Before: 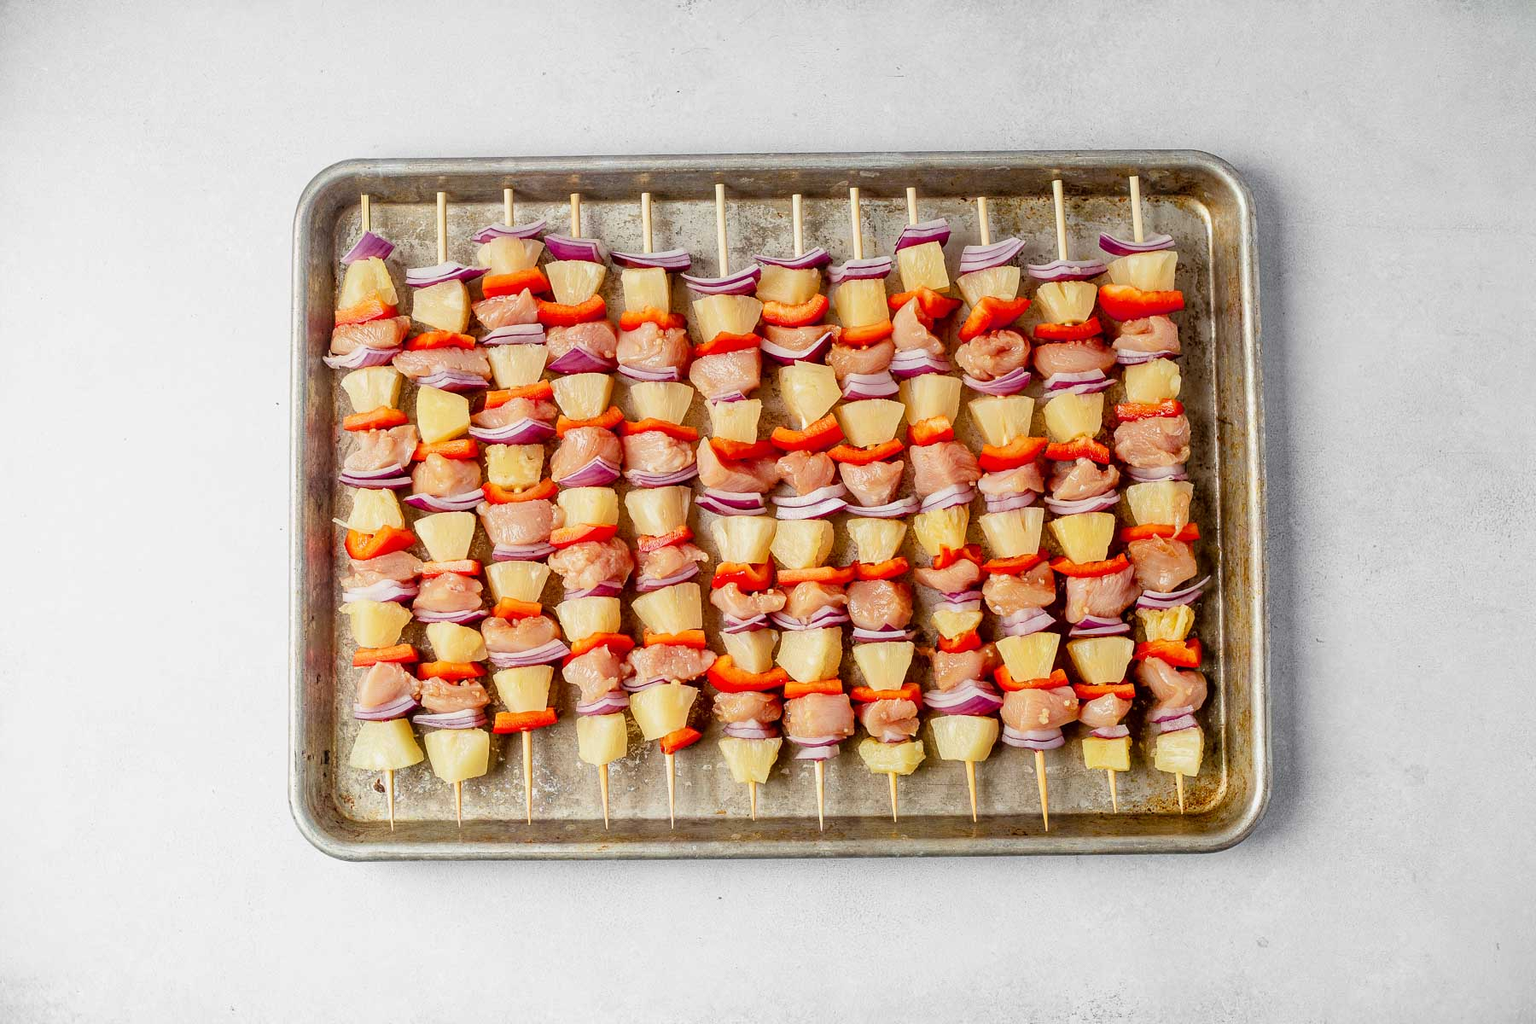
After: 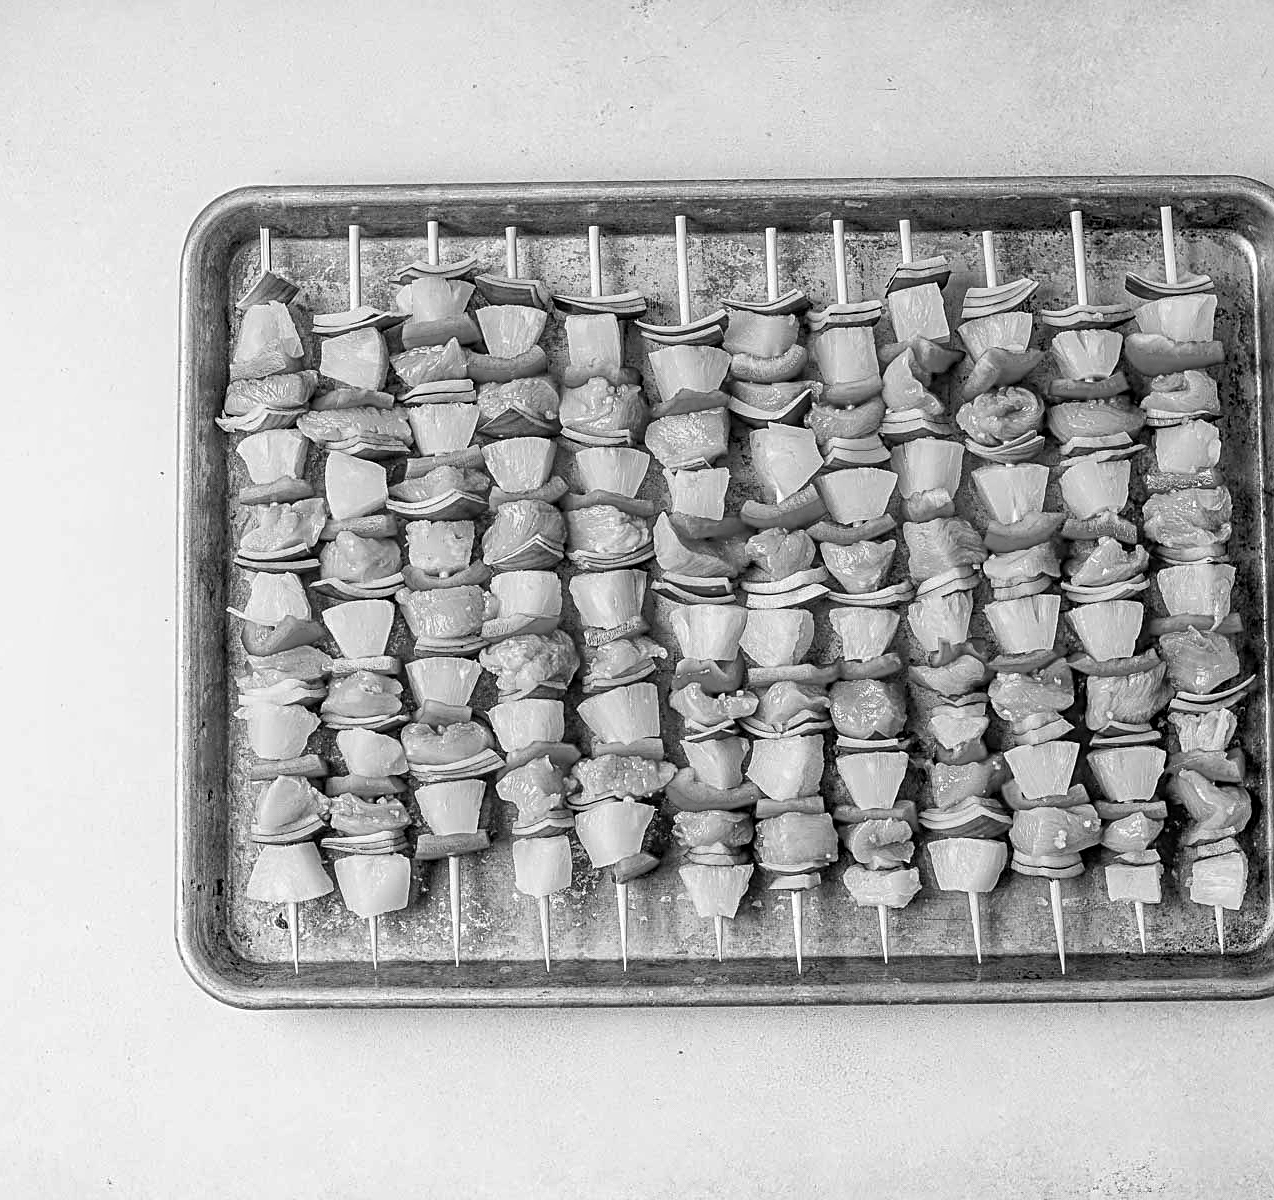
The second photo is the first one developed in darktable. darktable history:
sharpen: radius 2.676, amount 0.669
monochrome: on, module defaults
crop and rotate: left 9.061%, right 20.142%
local contrast: on, module defaults
